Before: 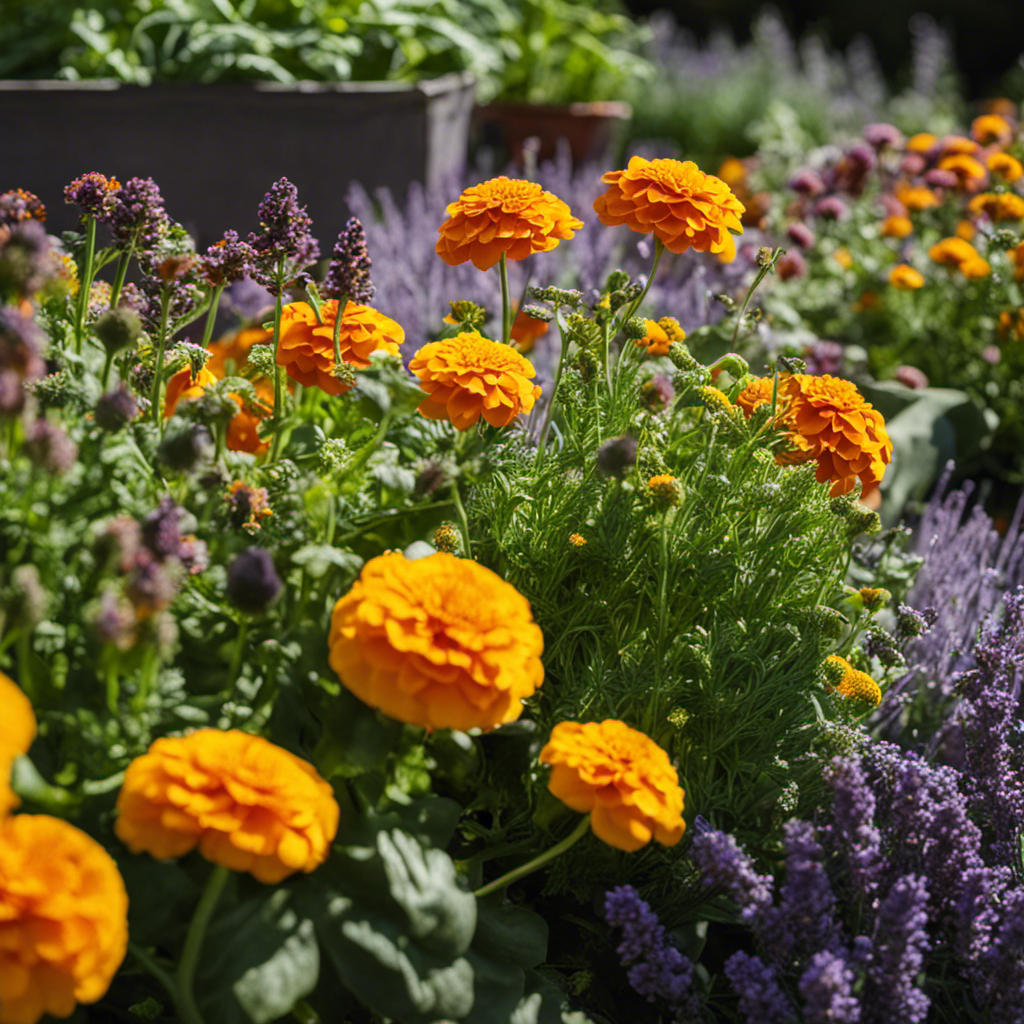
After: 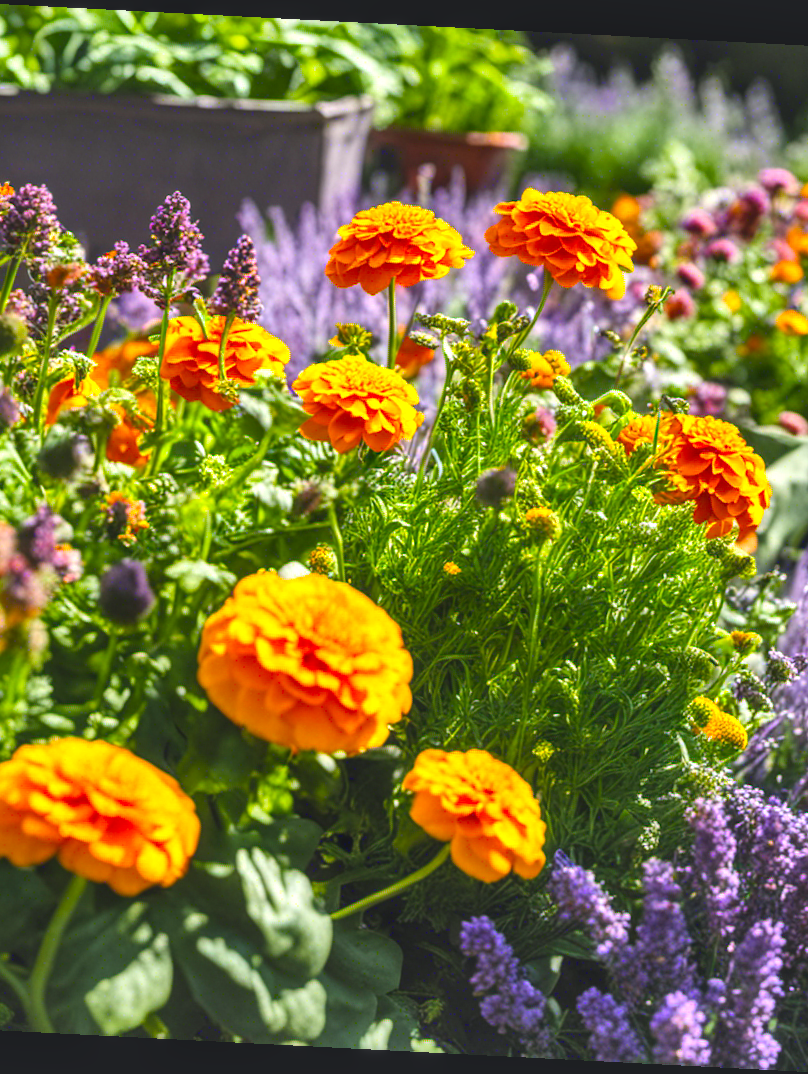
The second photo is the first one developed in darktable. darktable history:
color balance rgb: power › chroma 0.498%, power › hue 257.69°, highlights gain › chroma 0.222%, highlights gain › hue 331.52°, global offset › luminance 0.731%, perceptual saturation grading › global saturation 31.176%, global vibrance 20%
crop and rotate: angle -2.95°, left 13.965%, top 0.043%, right 10.879%, bottom 0.073%
shadows and highlights: low approximation 0.01, soften with gaussian
local contrast: on, module defaults
exposure: exposure 0.642 EV, compensate exposure bias true, compensate highlight preservation false
contrast brightness saturation: contrast 0.073, brightness 0.082, saturation 0.177
tone equalizer: on, module defaults
